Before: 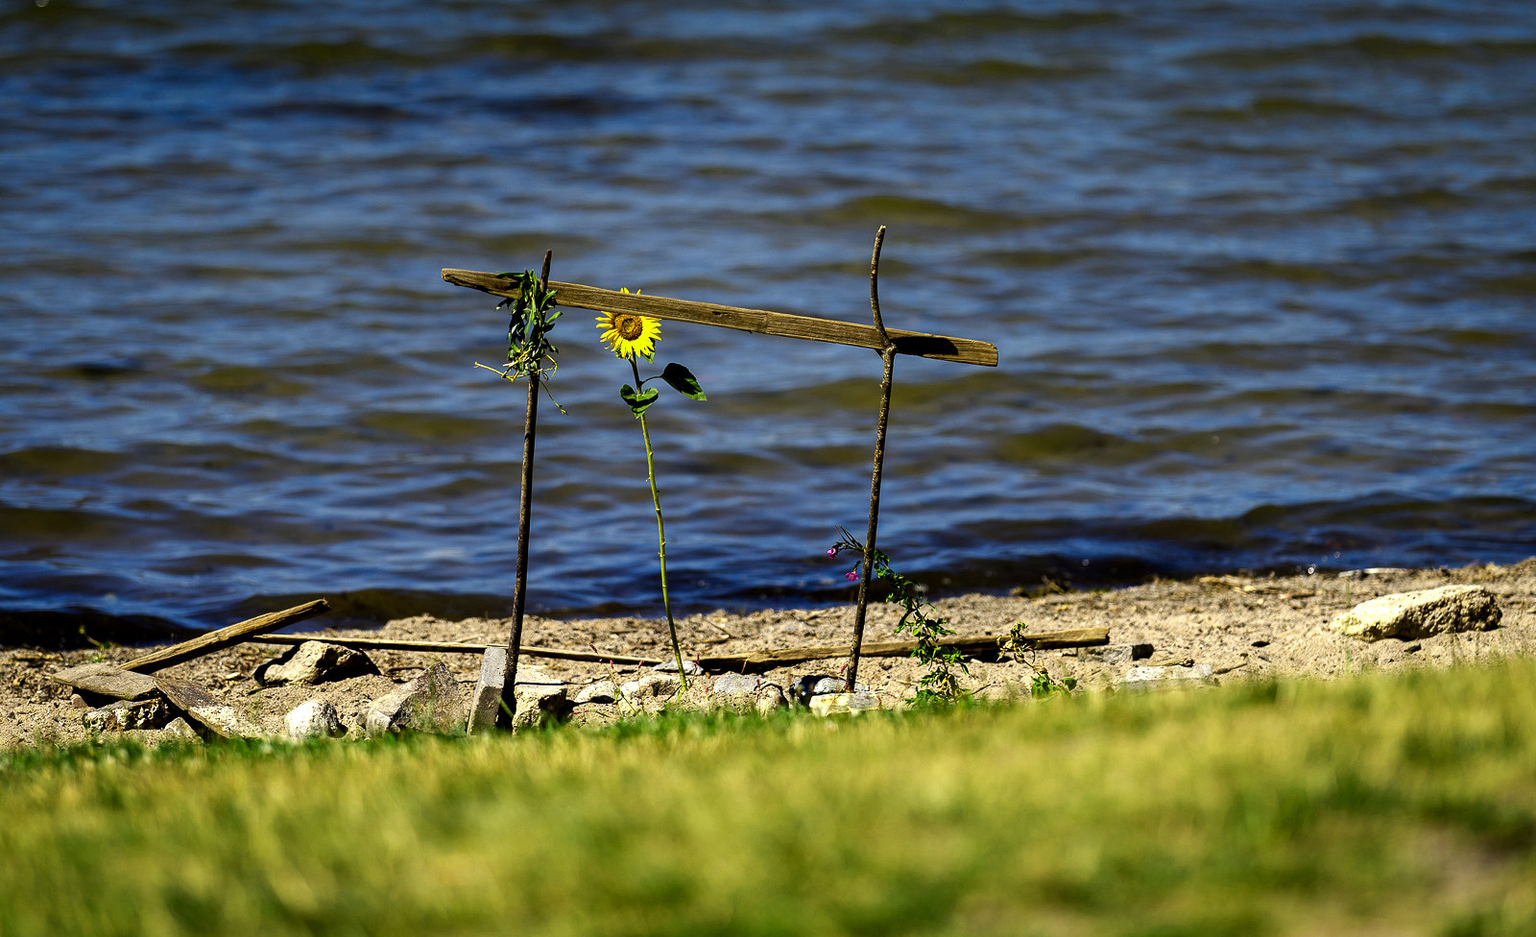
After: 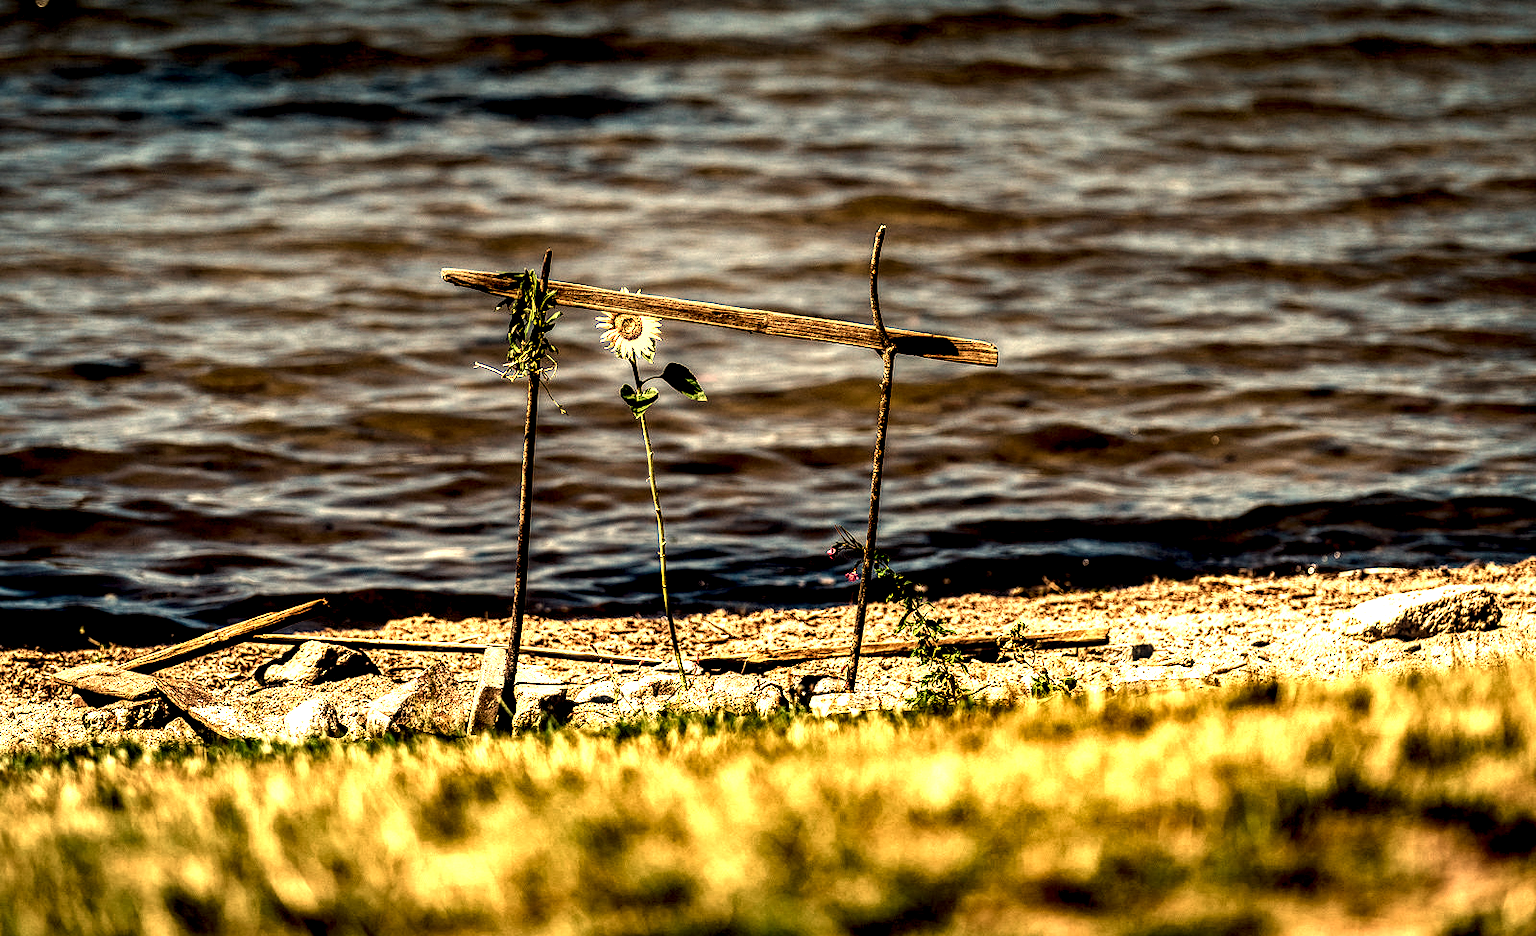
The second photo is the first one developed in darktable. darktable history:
white balance: red 1.467, blue 0.684
local contrast: highlights 115%, shadows 42%, detail 293%
tone equalizer: on, module defaults
shadows and highlights: shadows 20.91, highlights -82.73, soften with gaussian
color correction: highlights a* -4.73, highlights b* 5.06, saturation 0.97
